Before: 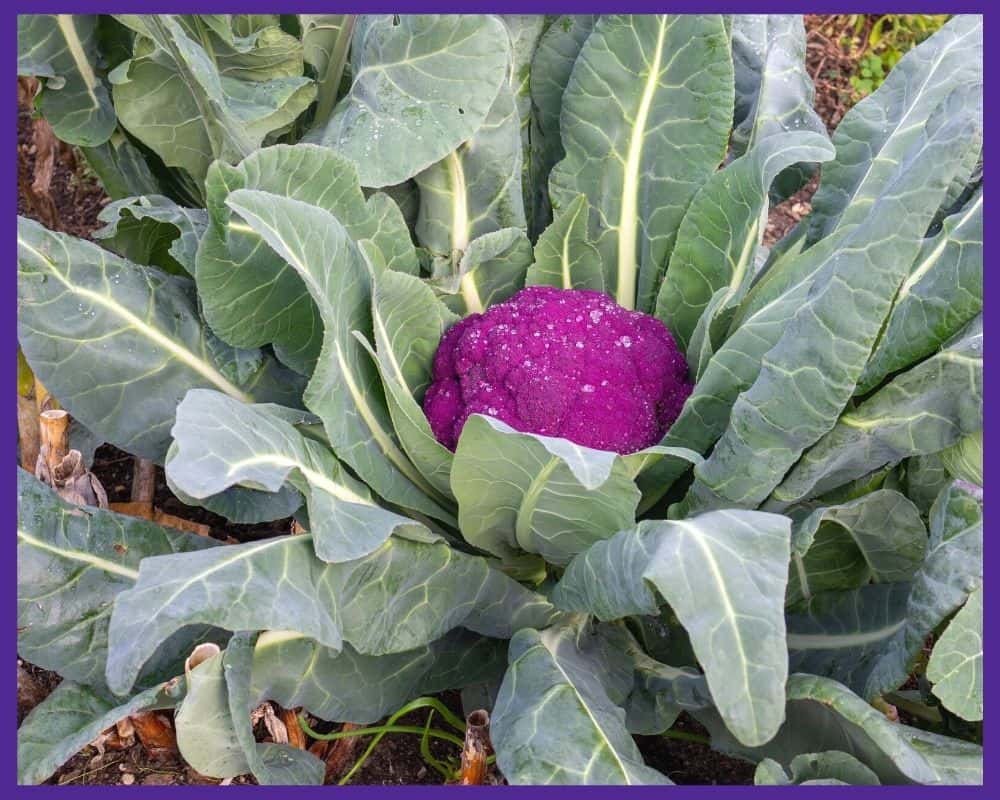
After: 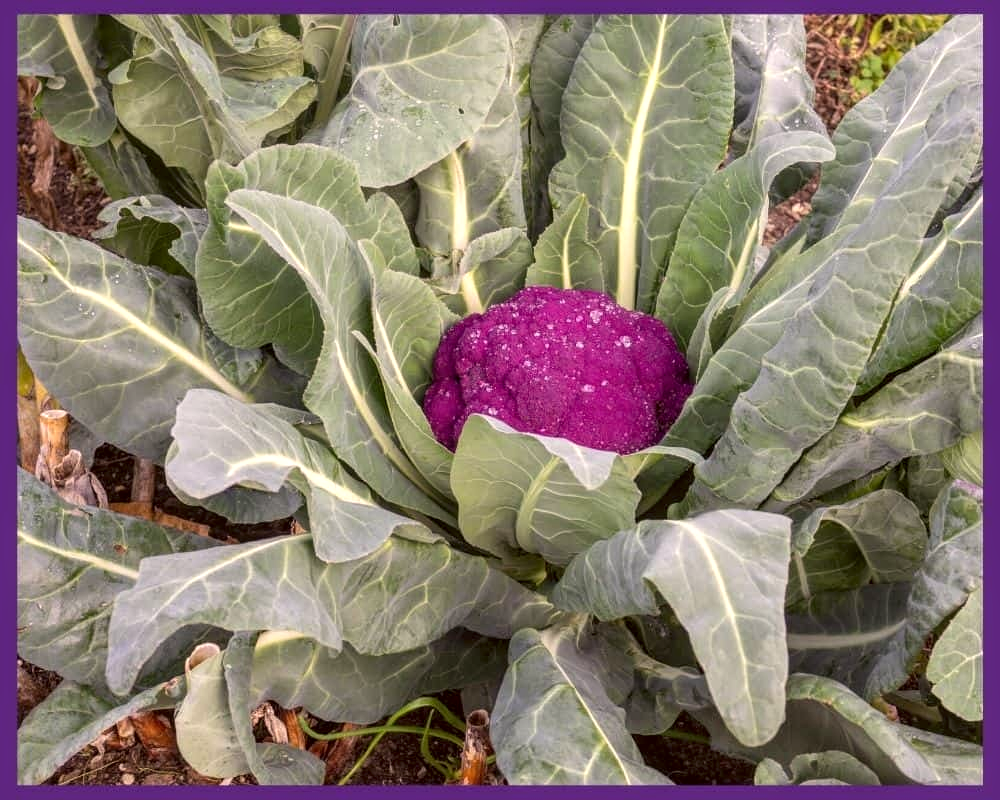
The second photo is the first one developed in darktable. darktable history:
color correction: highlights a* 6.27, highlights b* 8.19, shadows a* 5.94, shadows b* 7.23, saturation 0.9
local contrast: on, module defaults
